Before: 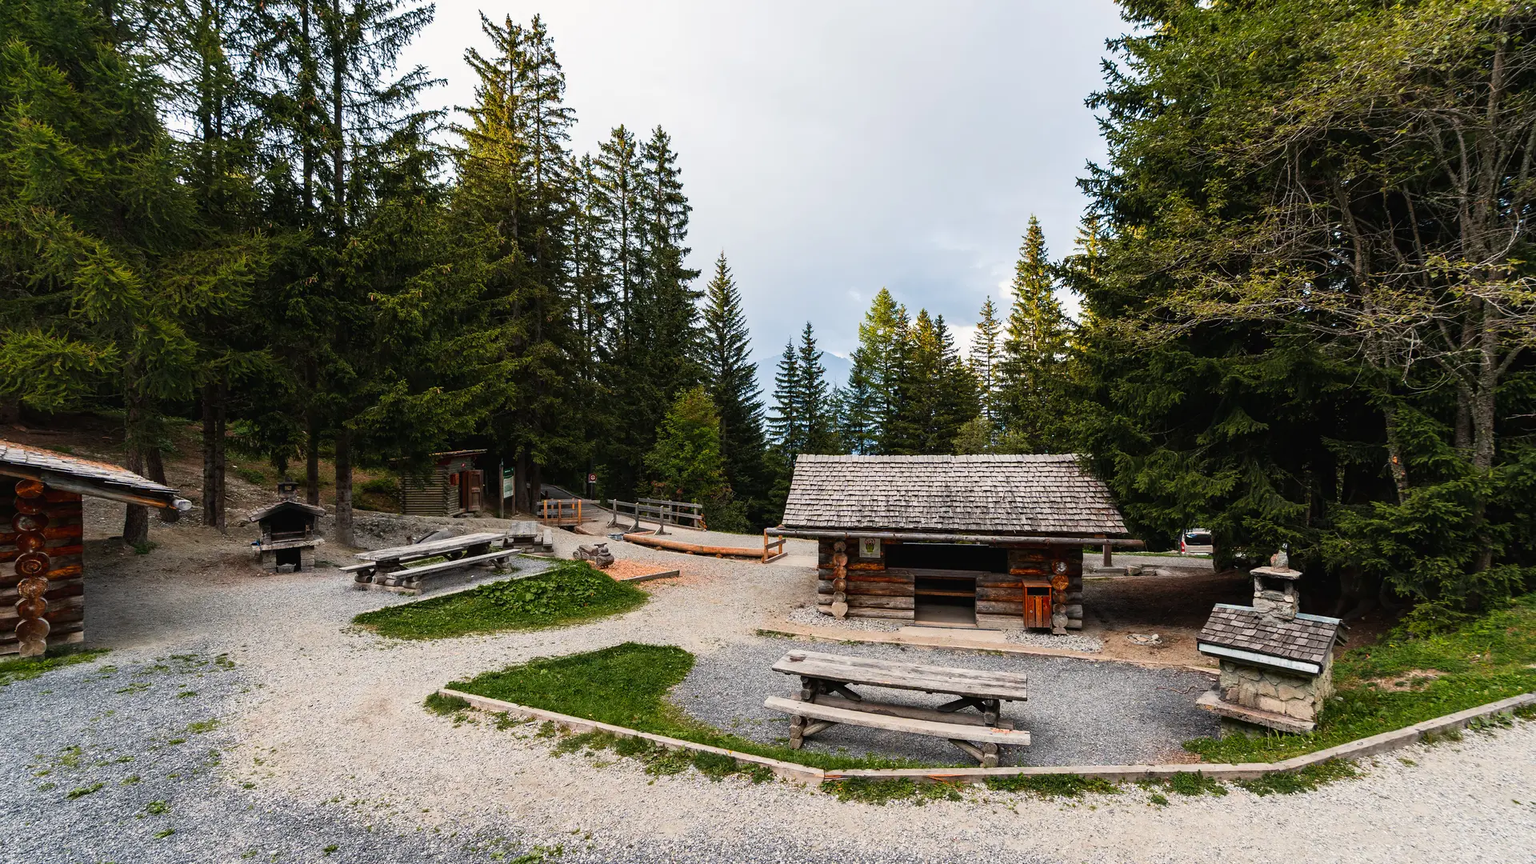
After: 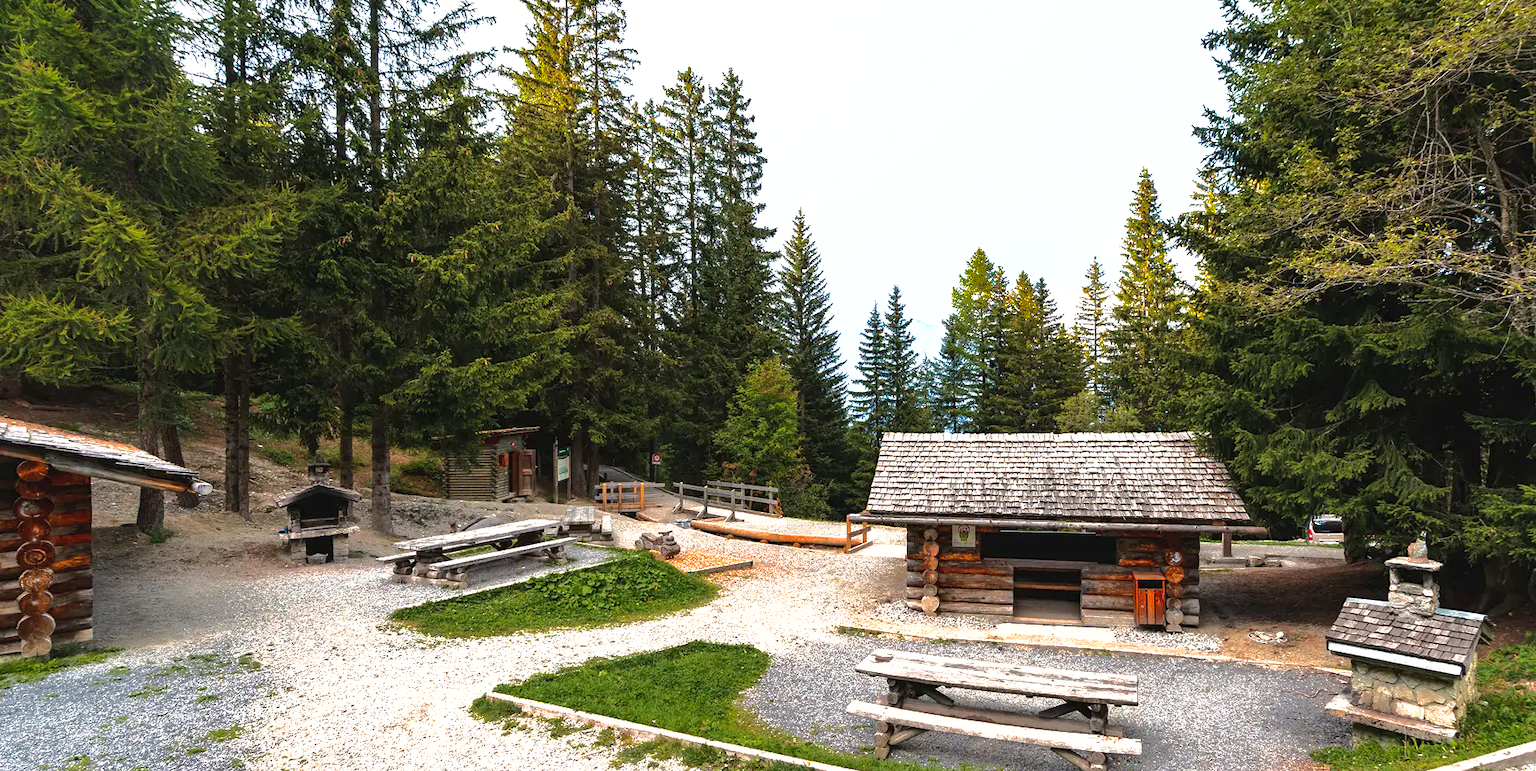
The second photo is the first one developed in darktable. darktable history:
exposure: black level correction 0, exposure 1 EV, compensate highlight preservation false
crop: top 7.438%, right 9.715%, bottom 11.953%
shadows and highlights: shadows 25.05, highlights -69.38
